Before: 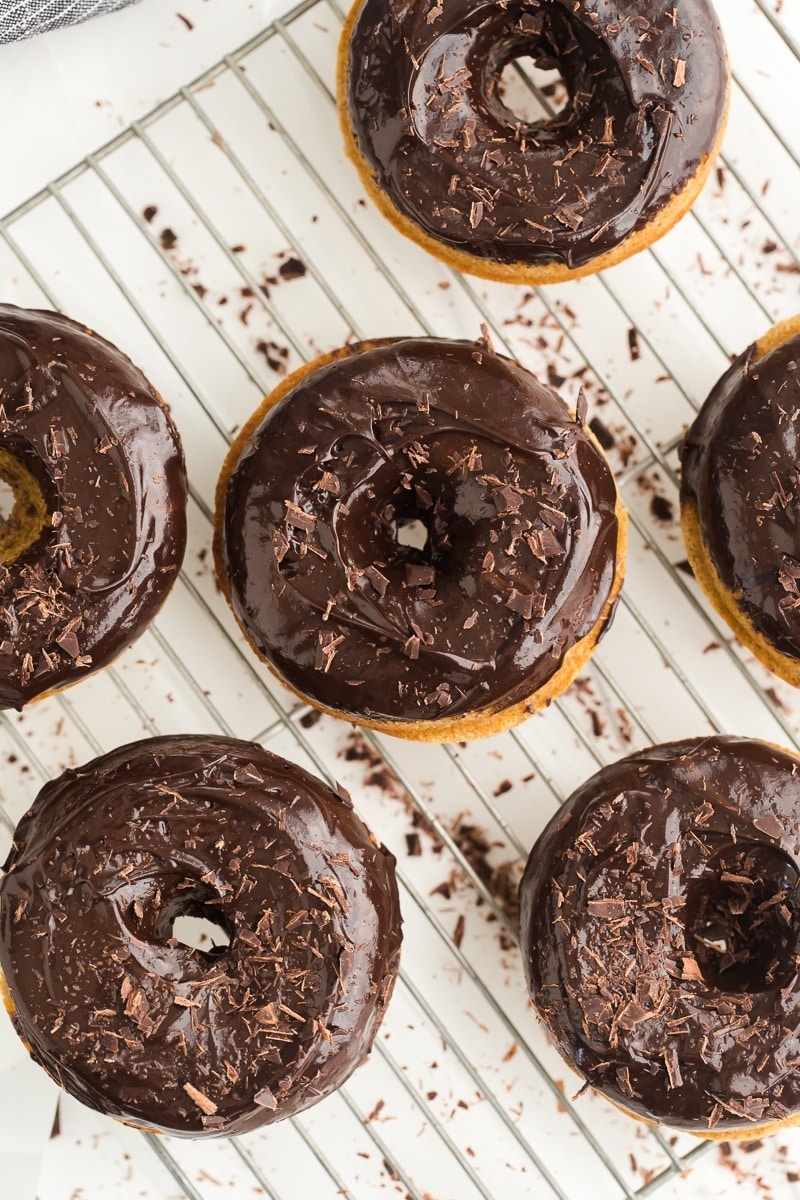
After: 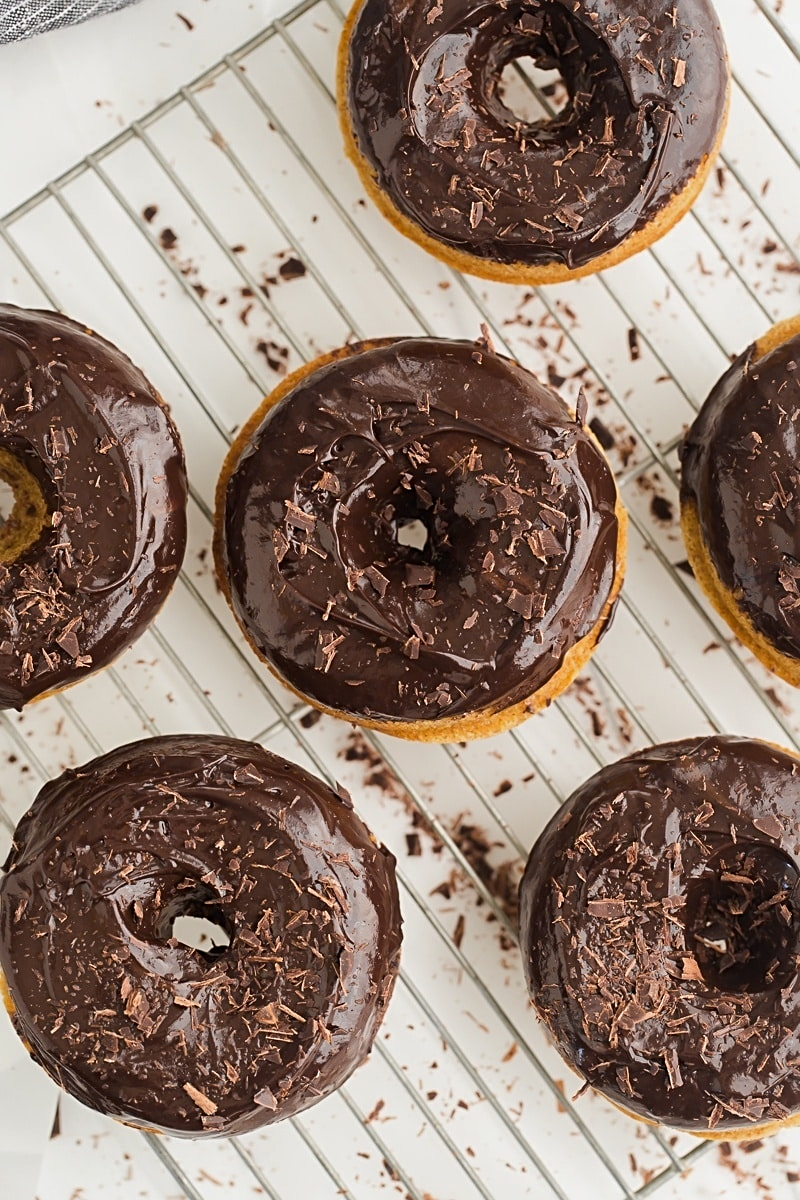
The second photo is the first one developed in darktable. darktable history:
sharpen: radius 2.529, amount 0.323
shadows and highlights: shadows 25, white point adjustment -3, highlights -30
